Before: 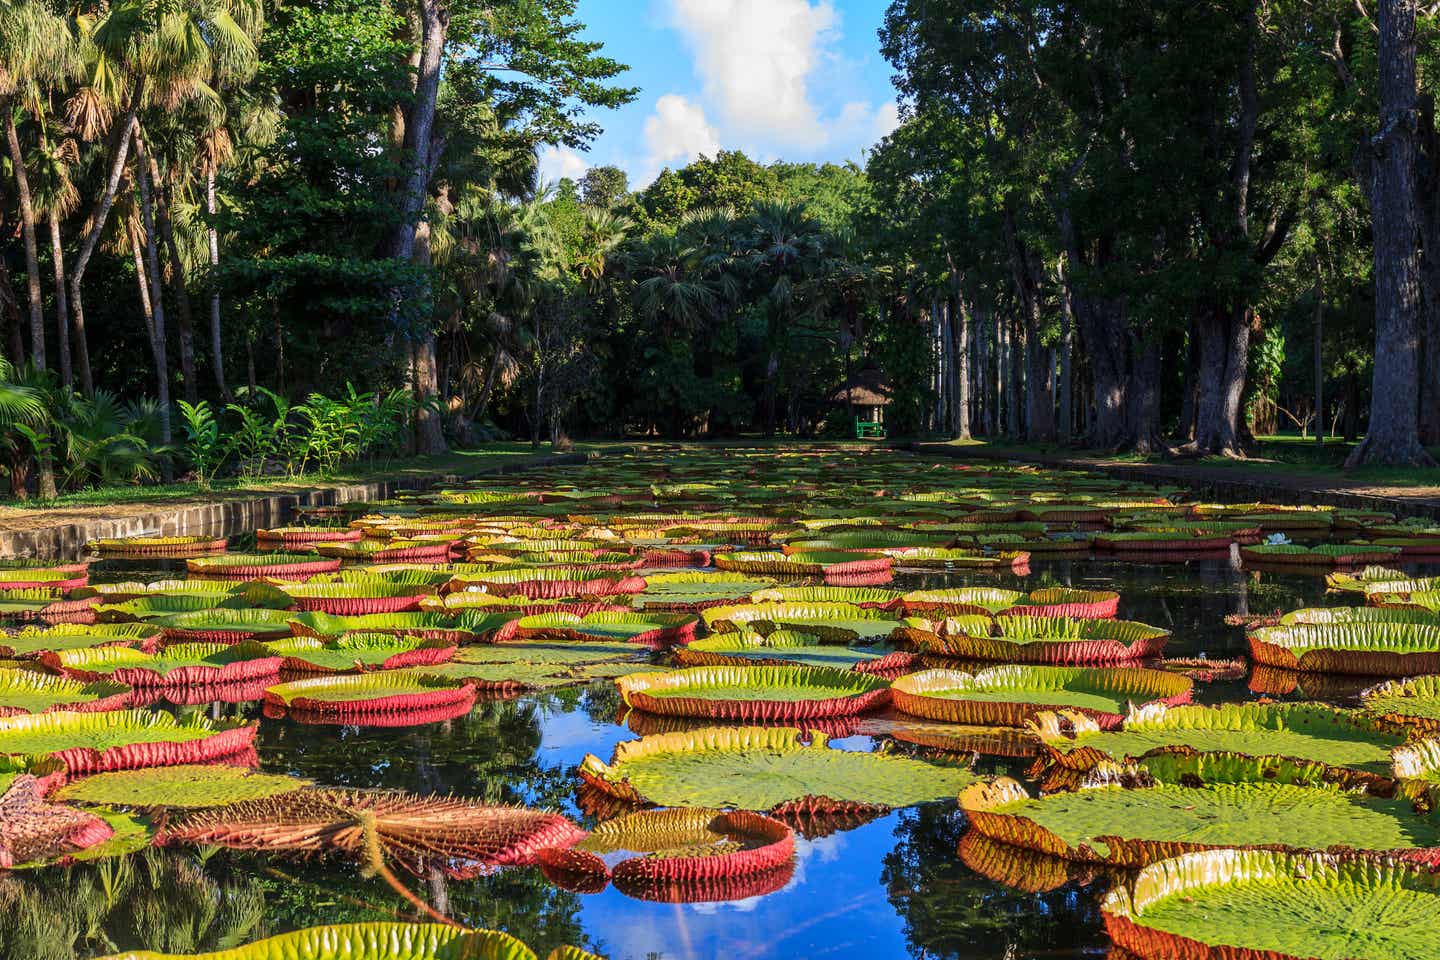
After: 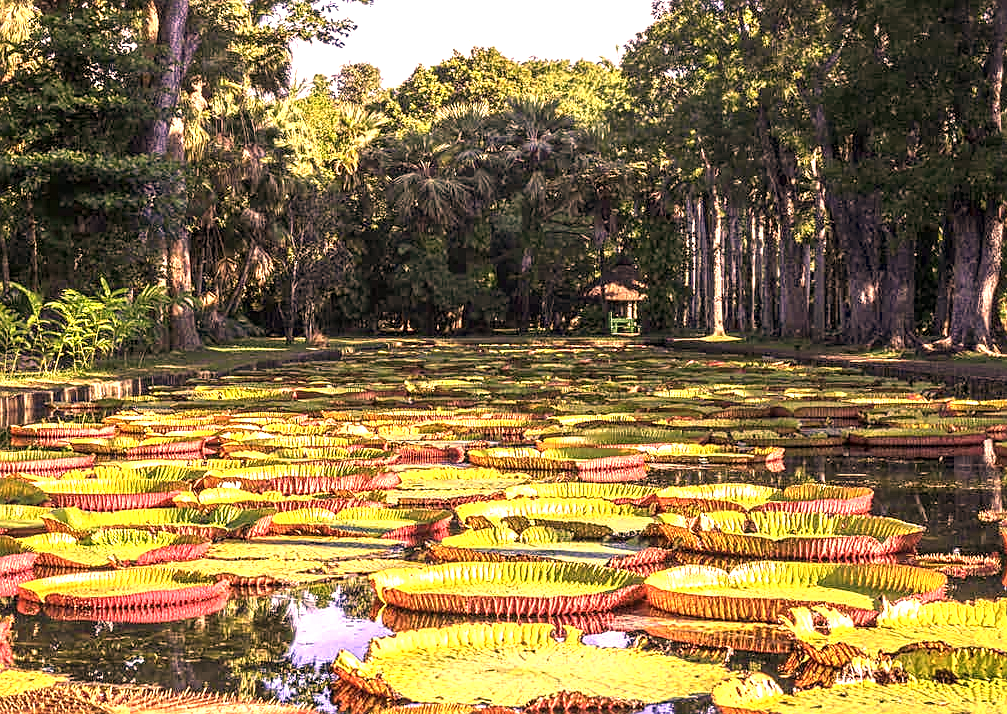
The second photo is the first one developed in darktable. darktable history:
sharpen: on, module defaults
exposure: black level correction 0, exposure 1.495 EV, compensate highlight preservation false
color correction: highlights a* 39.71, highlights b* 39.6, saturation 0.692
color calibration: illuminant same as pipeline (D50), adaptation XYZ, x 0.346, y 0.358, temperature 5006.1 K
crop and rotate: left 17.091%, top 10.887%, right 12.949%, bottom 14.715%
local contrast: on, module defaults
